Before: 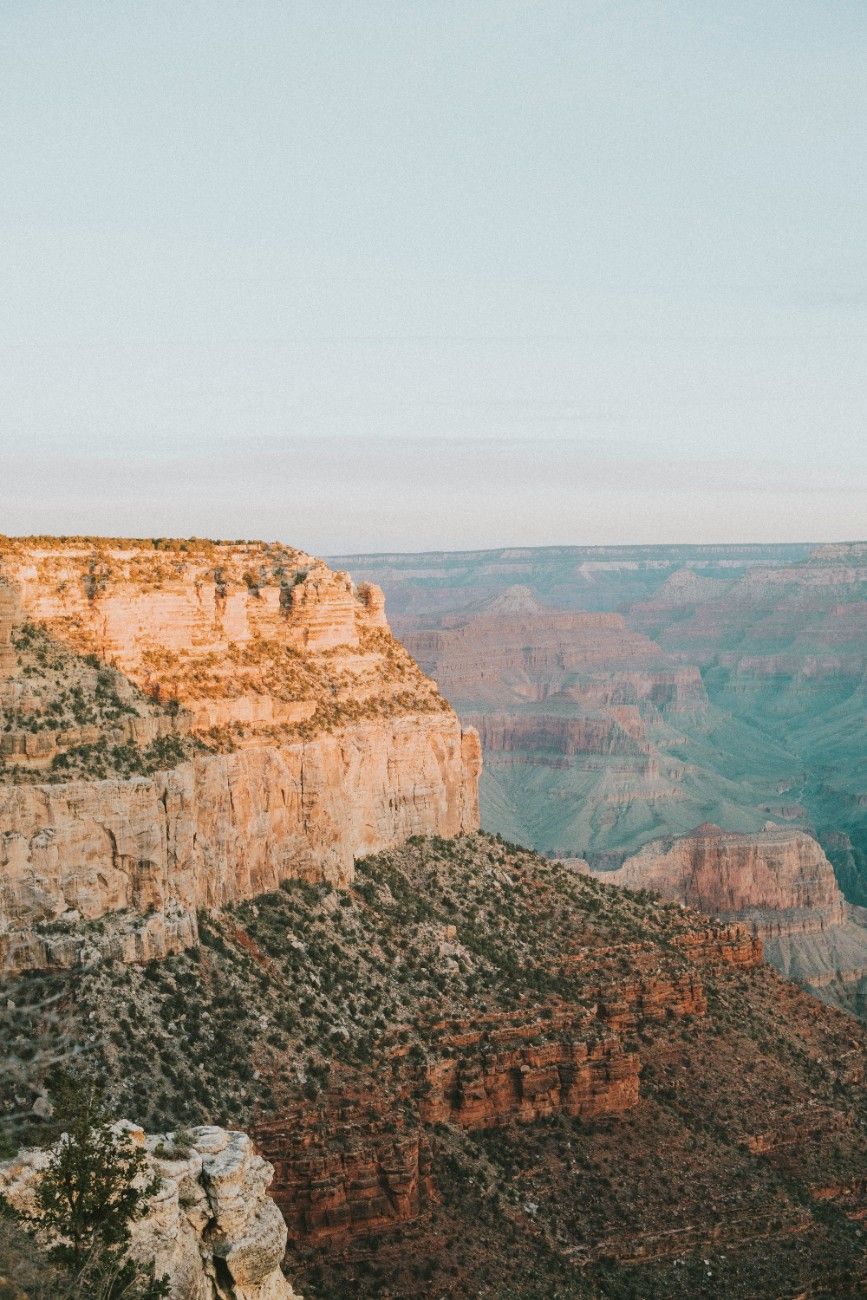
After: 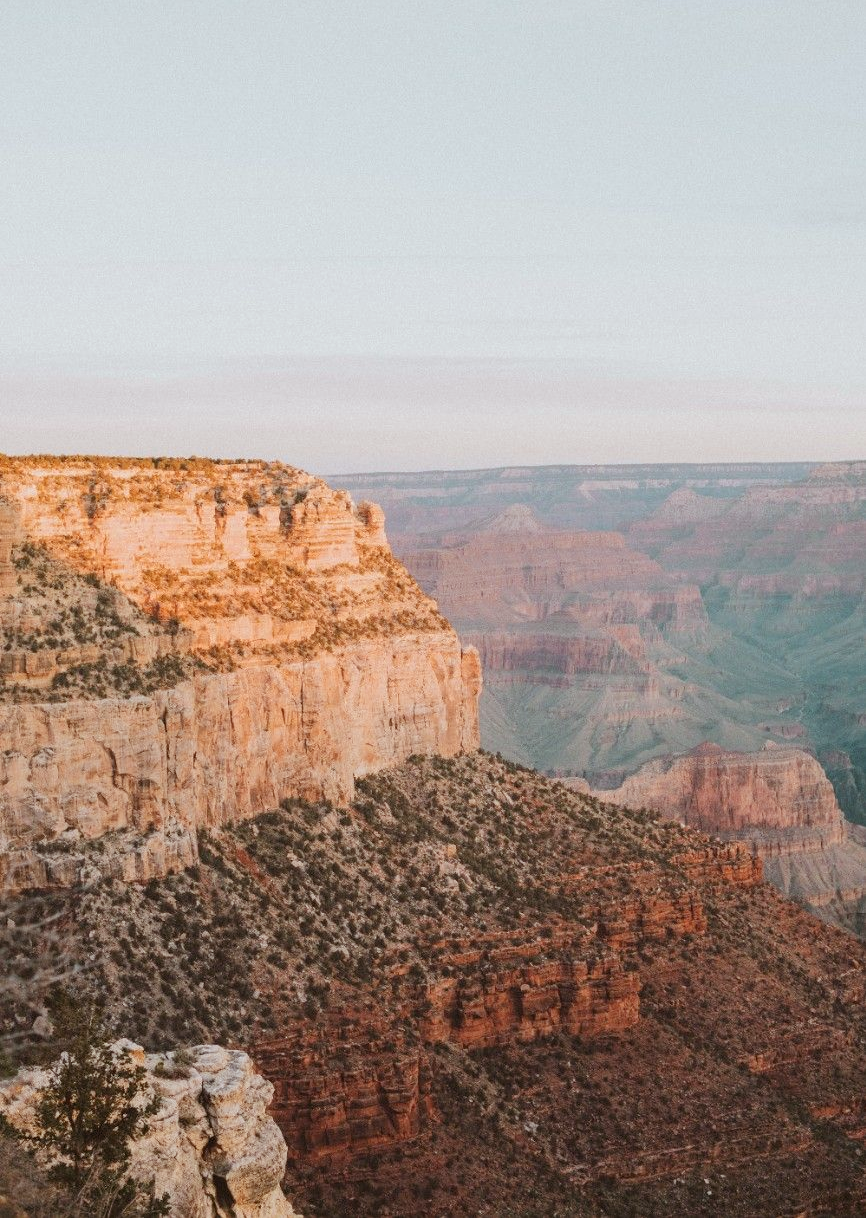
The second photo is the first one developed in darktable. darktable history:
rgb levels: mode RGB, independent channels, levels [[0, 0.474, 1], [0, 0.5, 1], [0, 0.5, 1]]
crop and rotate: top 6.25%
white balance: red 0.978, blue 0.999
